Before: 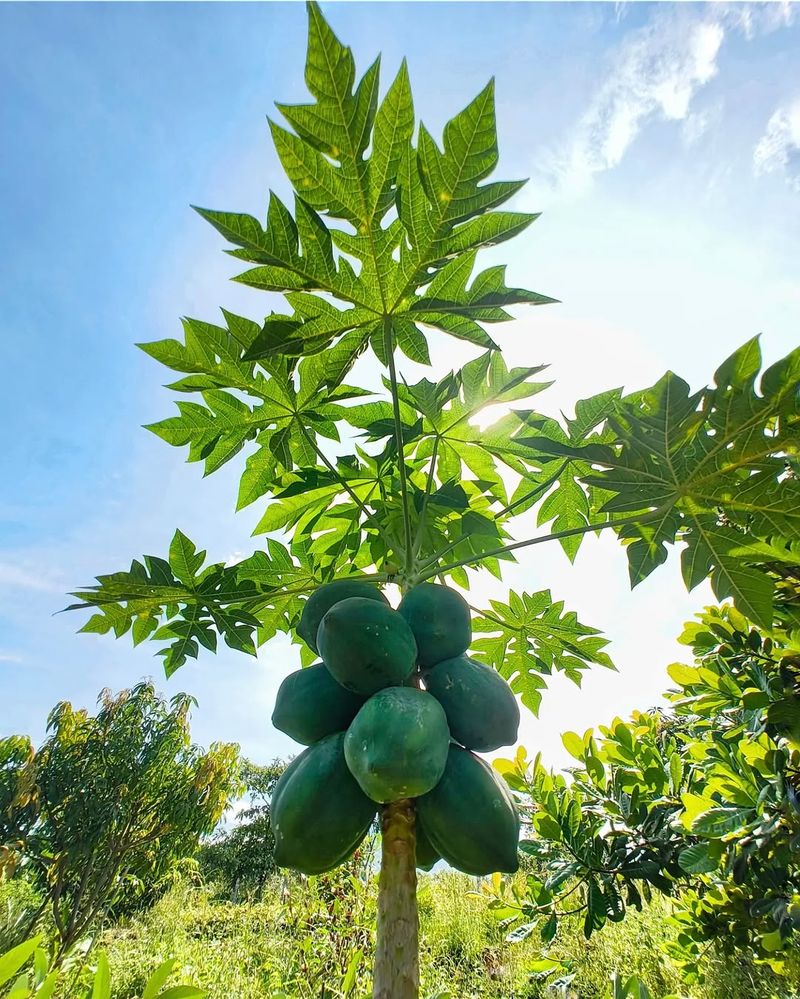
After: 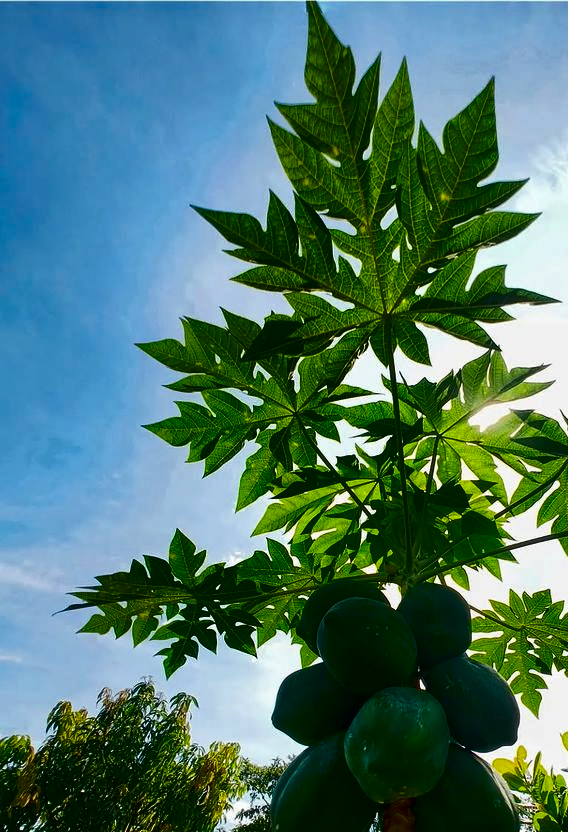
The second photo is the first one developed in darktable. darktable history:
crop: right 28.885%, bottom 16.626%
contrast brightness saturation: contrast 0.09, brightness -0.59, saturation 0.17
